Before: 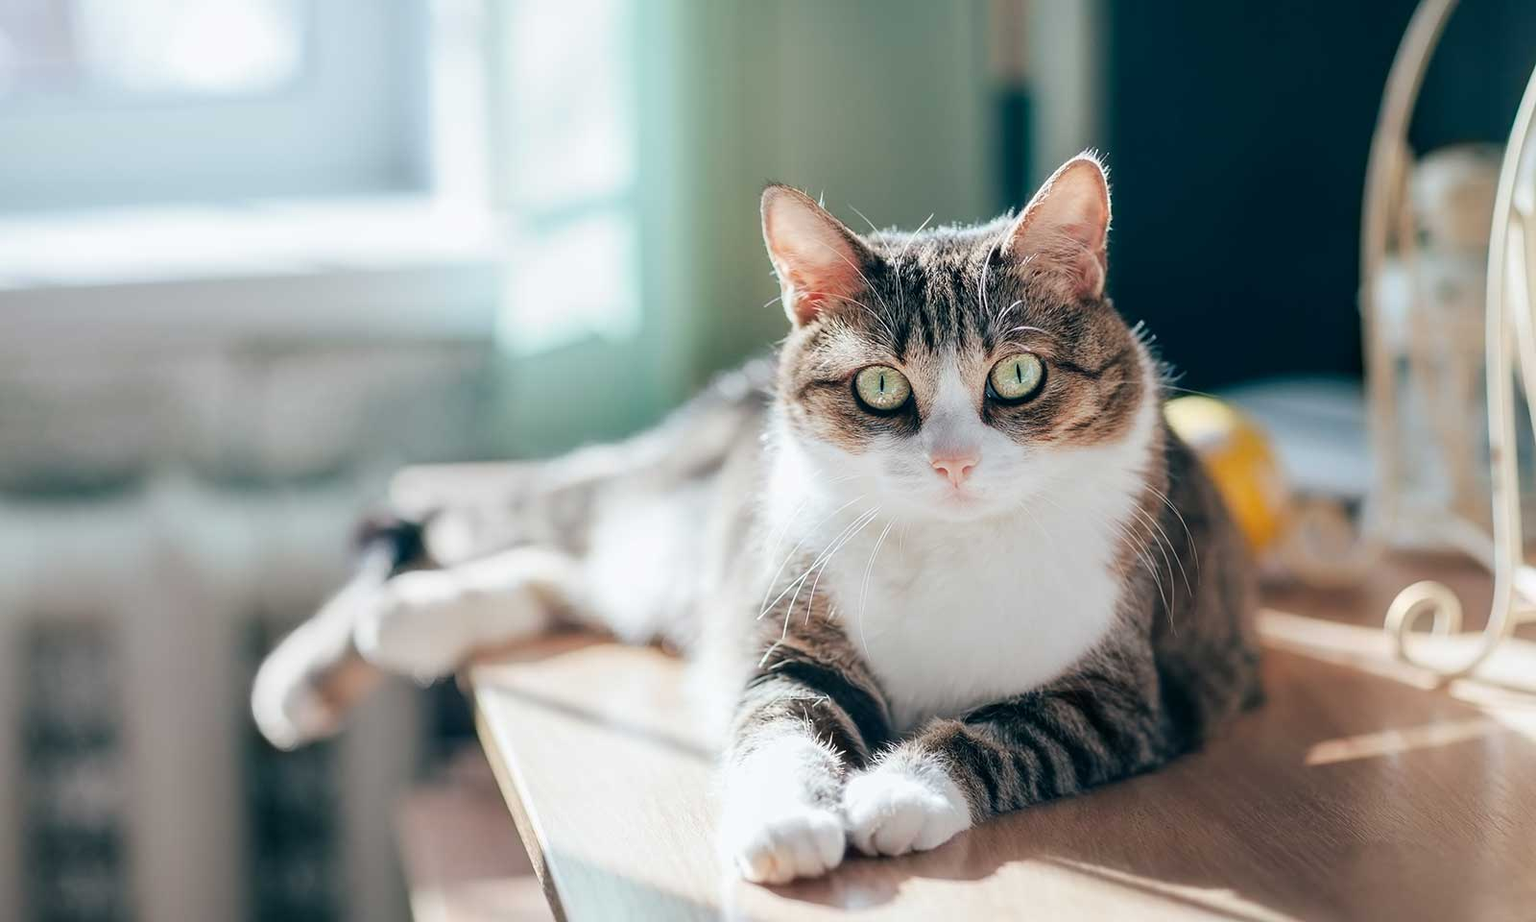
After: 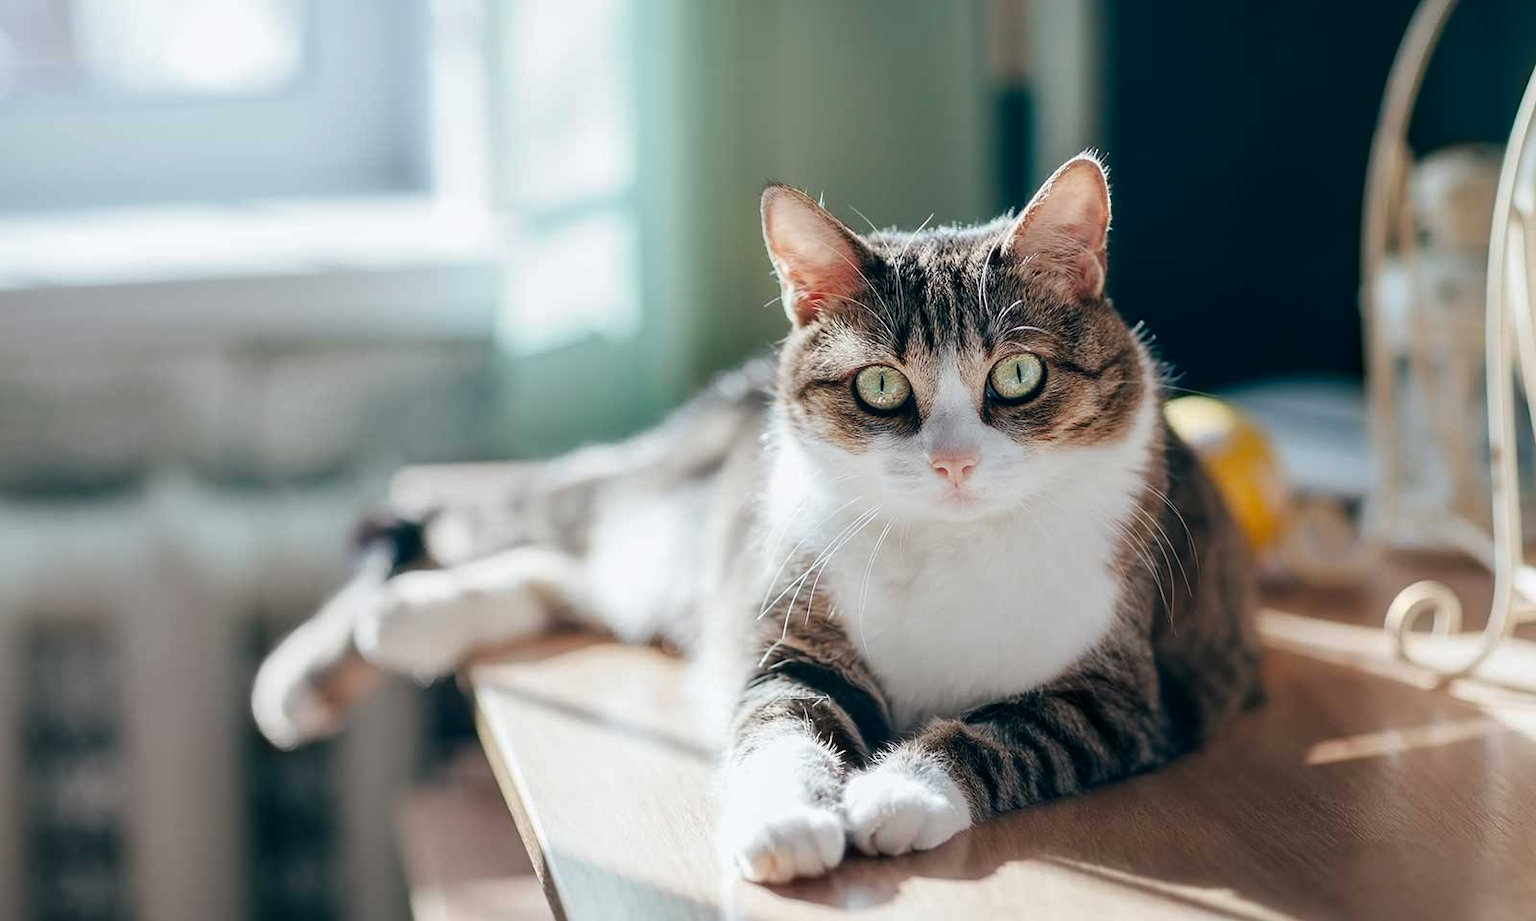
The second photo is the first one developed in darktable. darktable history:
contrast brightness saturation: brightness -0.098
